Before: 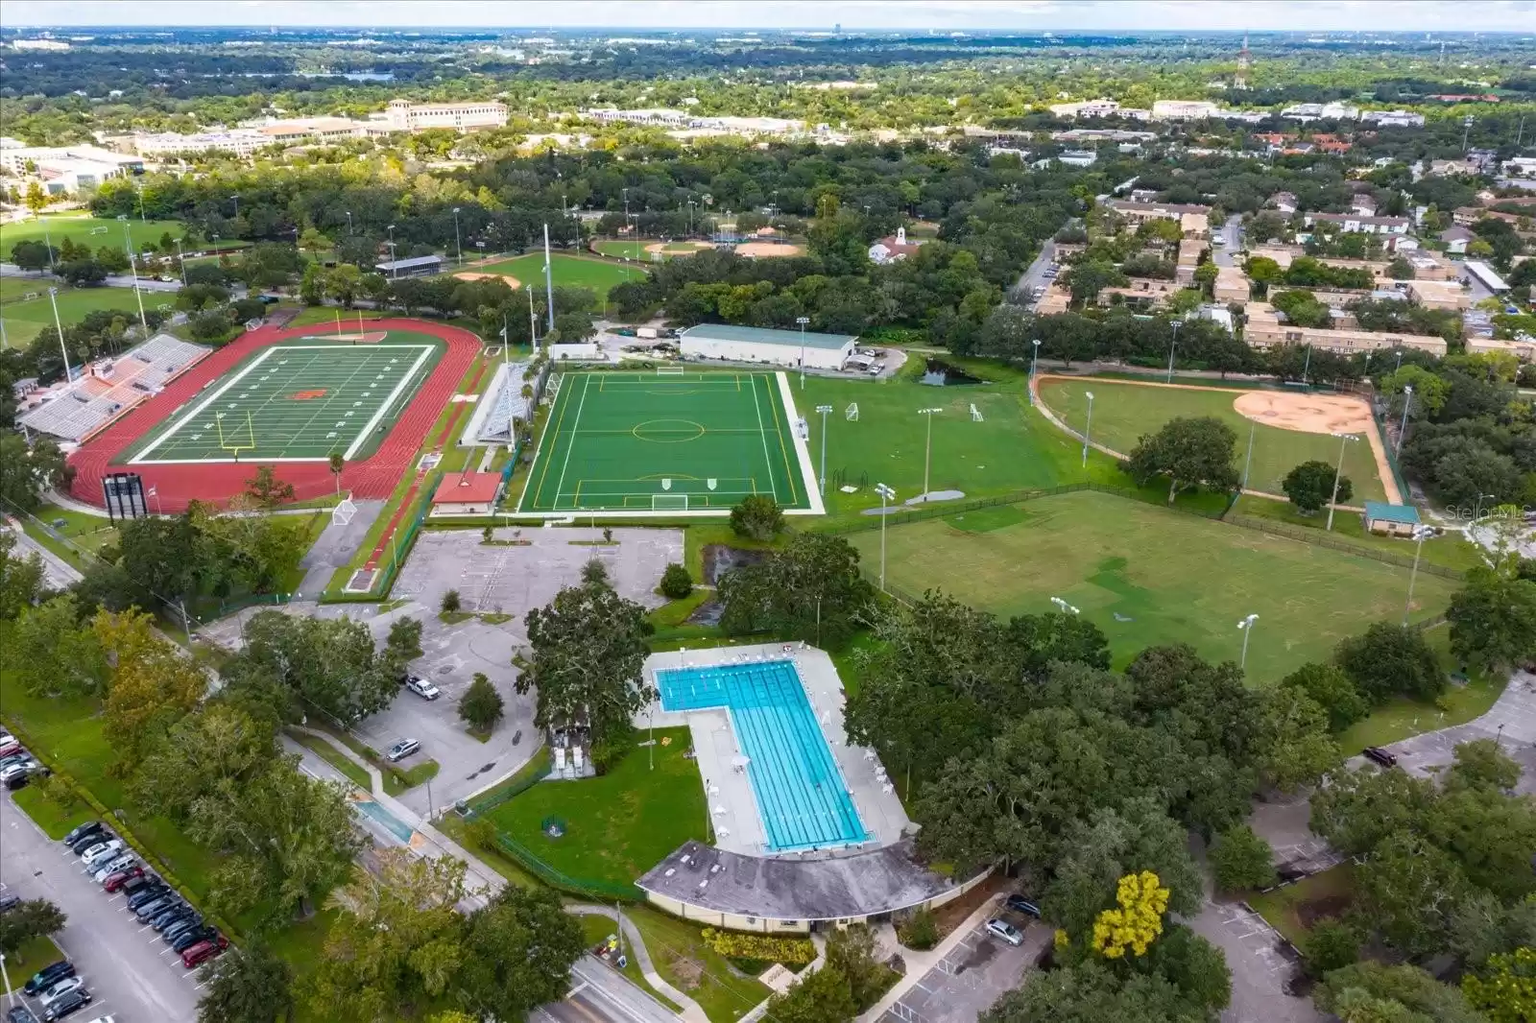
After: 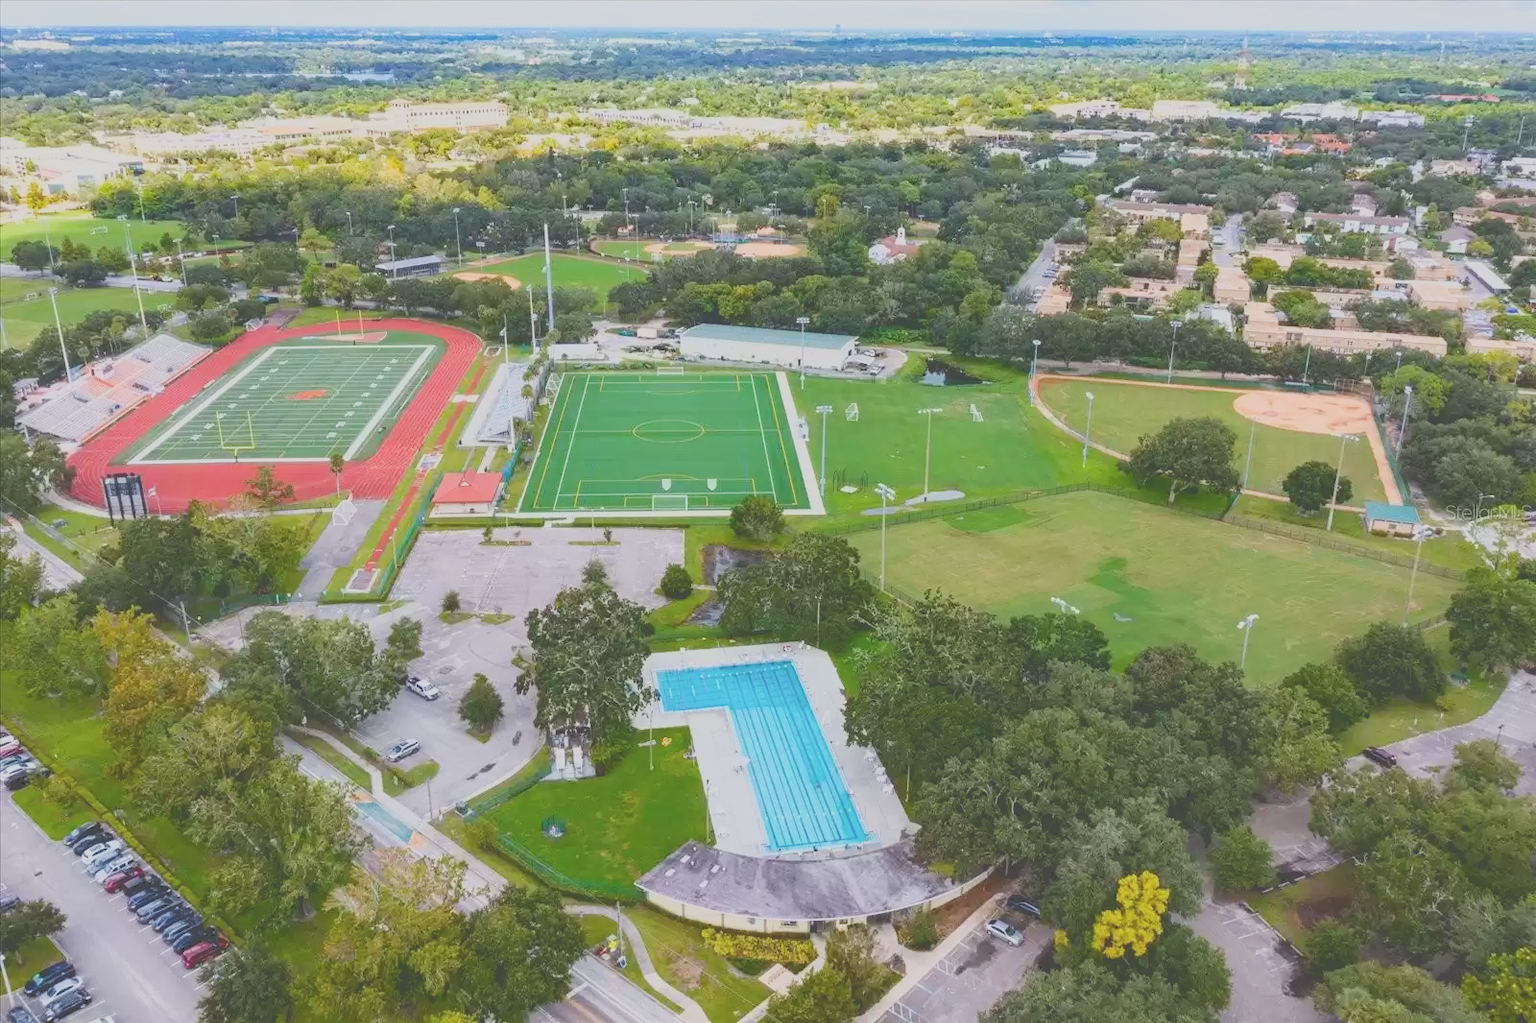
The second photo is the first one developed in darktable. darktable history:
tone curve: curves: ch0 [(0, 0) (0.003, 0.298) (0.011, 0.298) (0.025, 0.298) (0.044, 0.3) (0.069, 0.302) (0.1, 0.312) (0.136, 0.329) (0.177, 0.354) (0.224, 0.376) (0.277, 0.408) (0.335, 0.453) (0.399, 0.503) (0.468, 0.562) (0.543, 0.623) (0.623, 0.686) (0.709, 0.754) (0.801, 0.825) (0.898, 0.873) (1, 1)], color space Lab, independent channels, preserve colors none
exposure: exposure 0.296 EV, compensate exposure bias true, compensate highlight preservation false
filmic rgb: black relative exposure -7.65 EV, white relative exposure 4.56 EV, hardness 3.61, contrast 0.991
